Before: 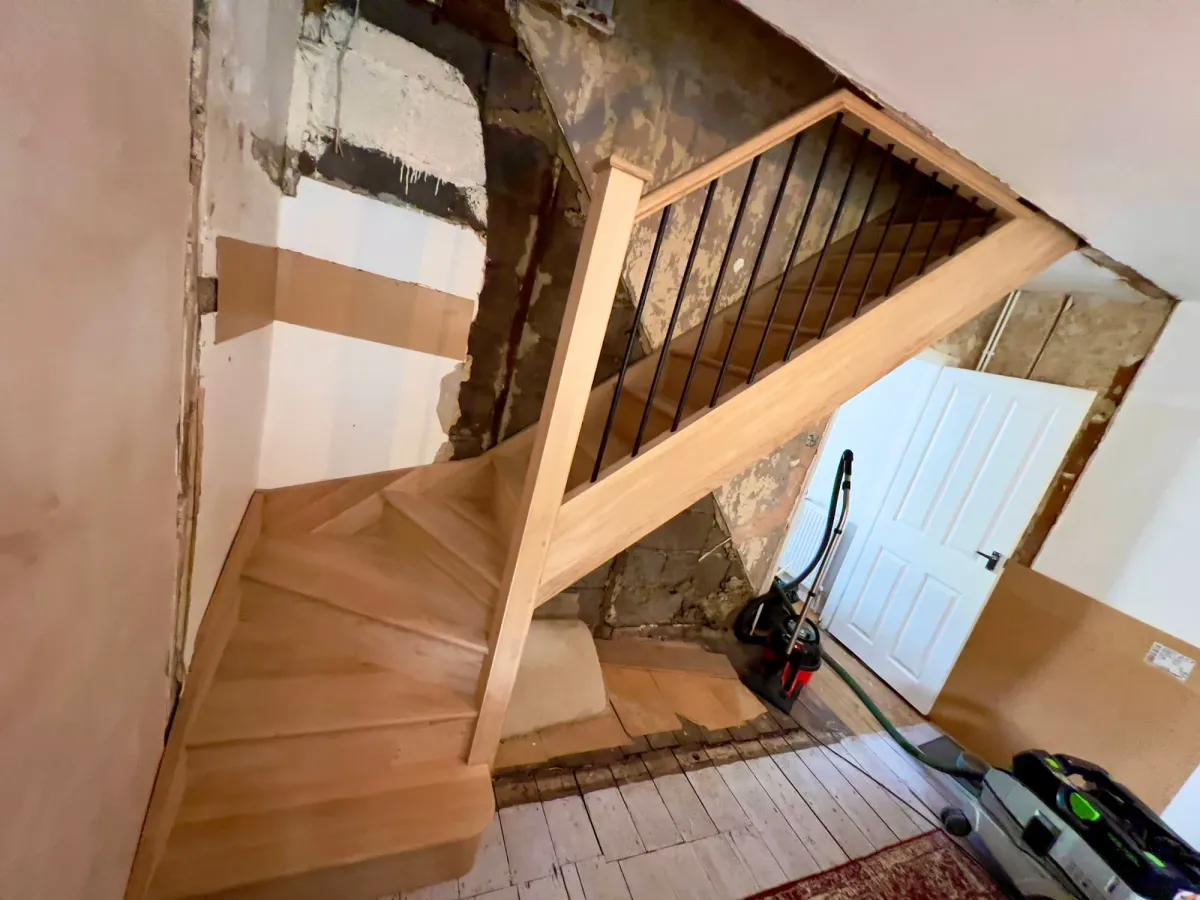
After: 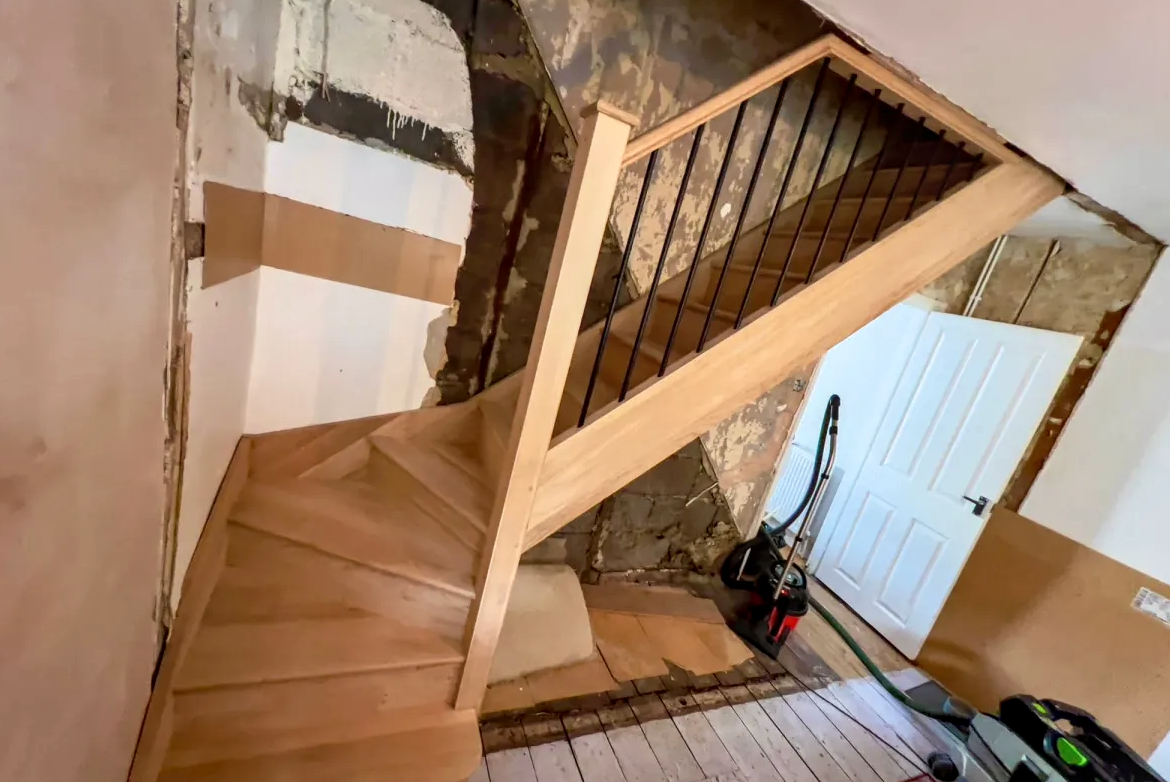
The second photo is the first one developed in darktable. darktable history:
crop: left 1.165%, top 6.18%, right 1.289%, bottom 6.879%
local contrast: on, module defaults
